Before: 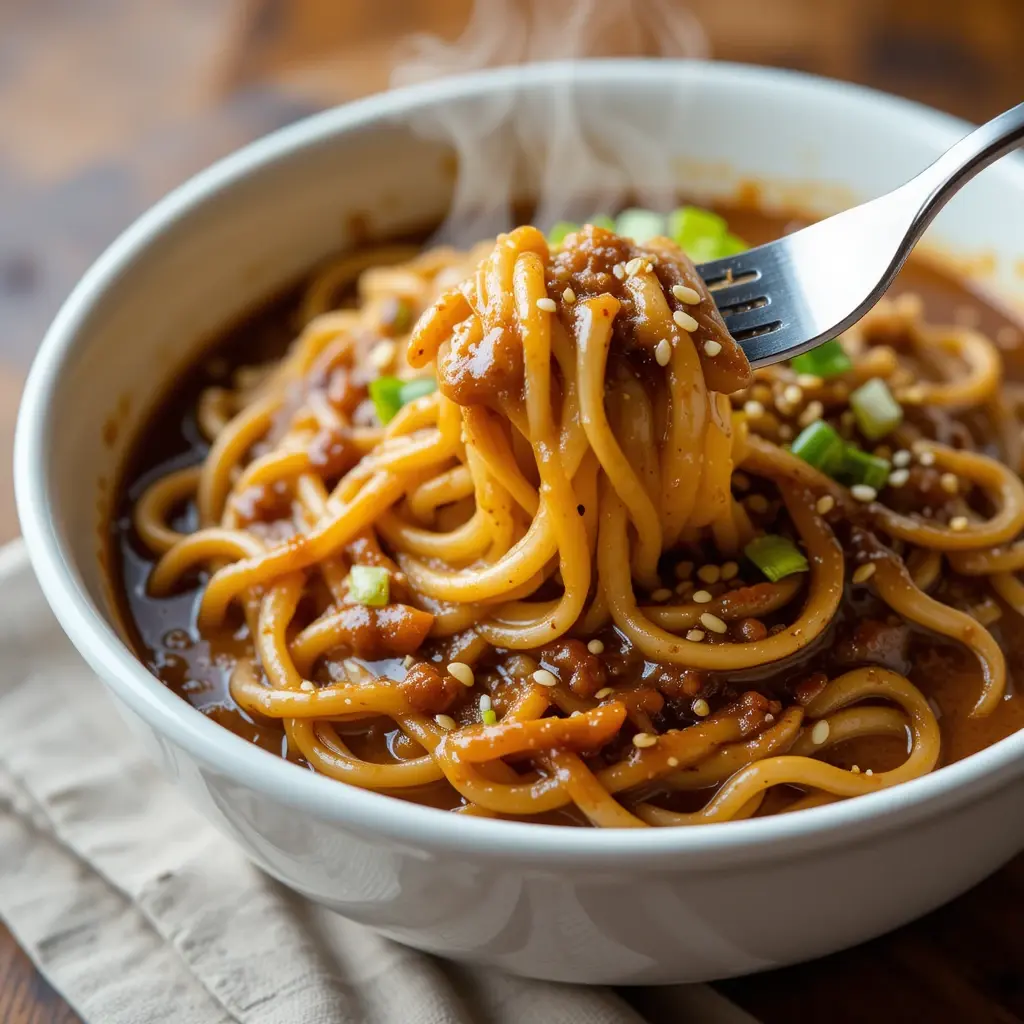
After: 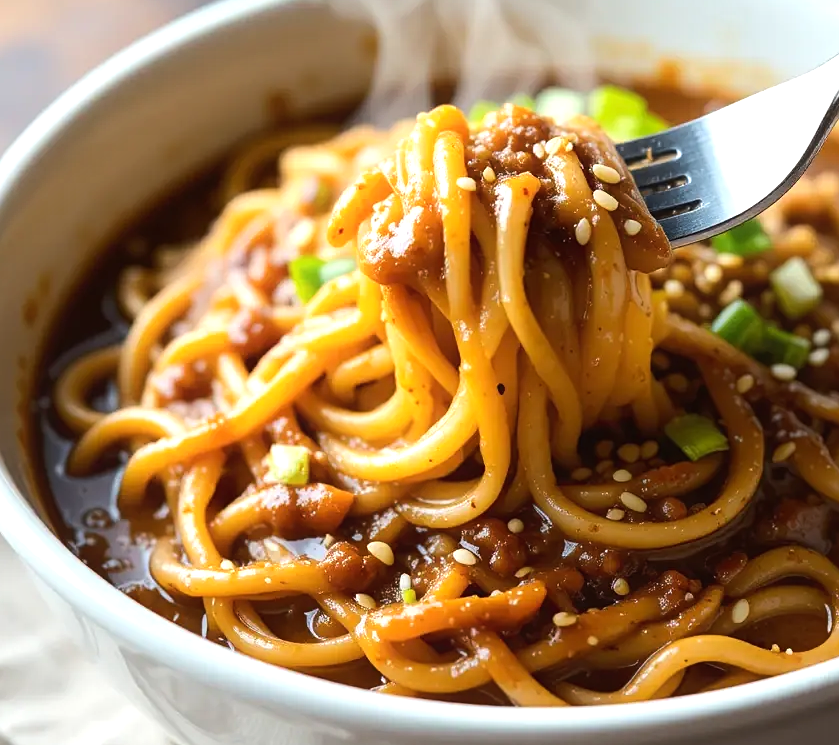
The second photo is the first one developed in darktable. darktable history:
sharpen: amount 0.2
crop: left 7.856%, top 11.836%, right 10.12%, bottom 15.387%
contrast equalizer: octaves 7, y [[0.6 ×6], [0.55 ×6], [0 ×6], [0 ×6], [0 ×6]], mix -0.3
tone equalizer: -8 EV 0.001 EV, -7 EV -0.002 EV, -6 EV 0.002 EV, -5 EV -0.03 EV, -4 EV -0.116 EV, -3 EV -0.169 EV, -2 EV 0.24 EV, -1 EV 0.702 EV, +0 EV 0.493 EV
